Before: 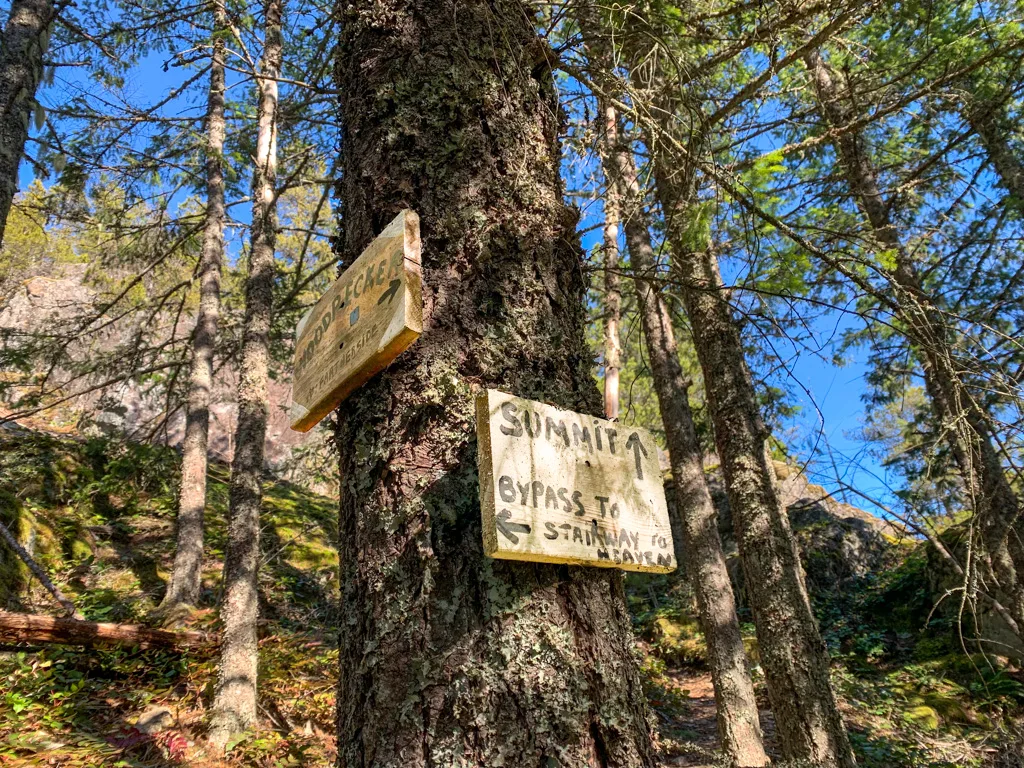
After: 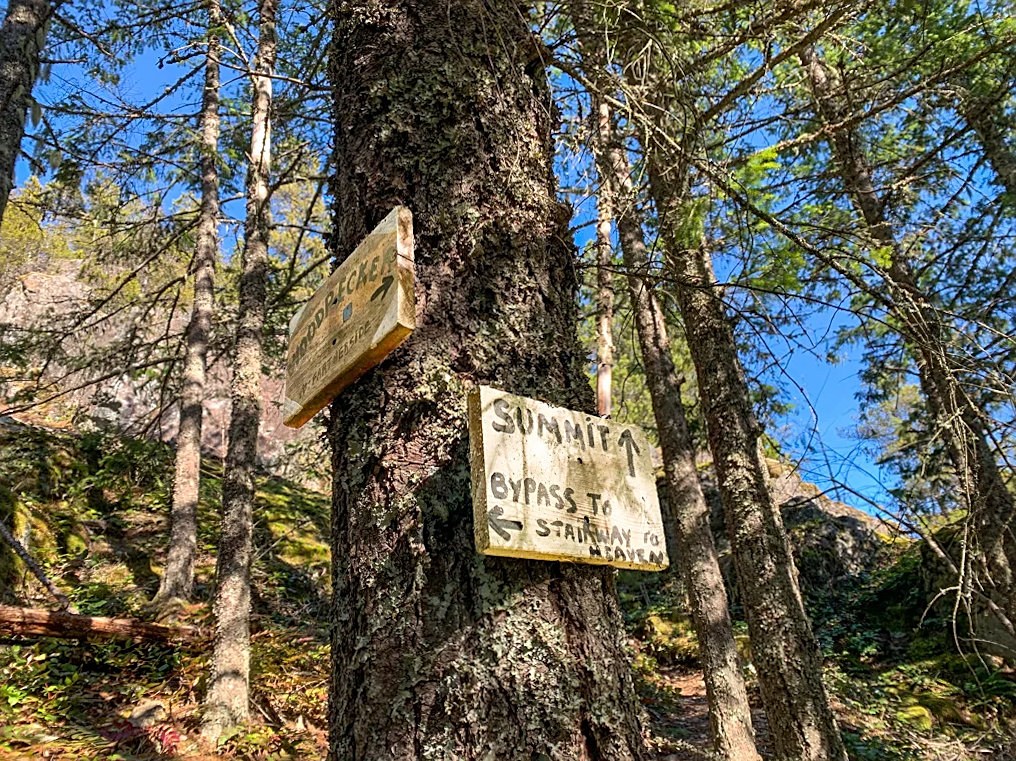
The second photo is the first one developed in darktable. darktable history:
sharpen: on, module defaults
rotate and perspective: rotation 0.192°, lens shift (horizontal) -0.015, crop left 0.005, crop right 0.996, crop top 0.006, crop bottom 0.99
